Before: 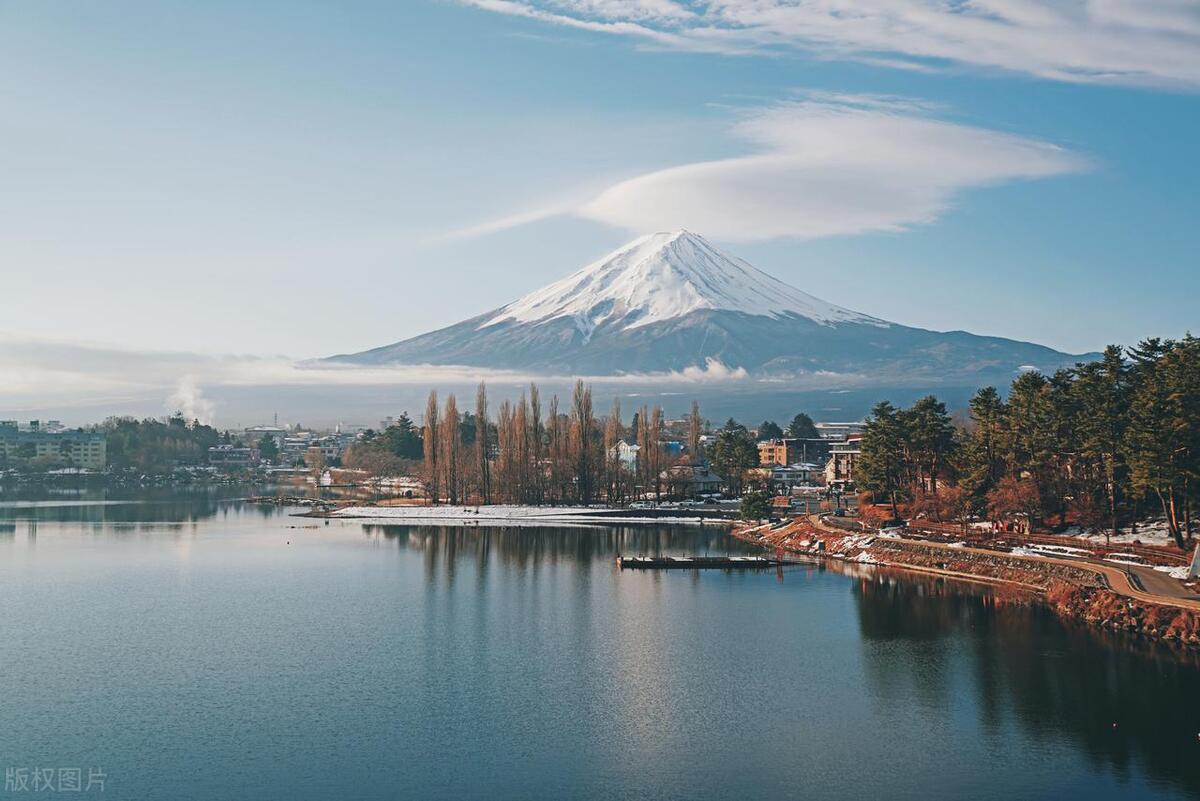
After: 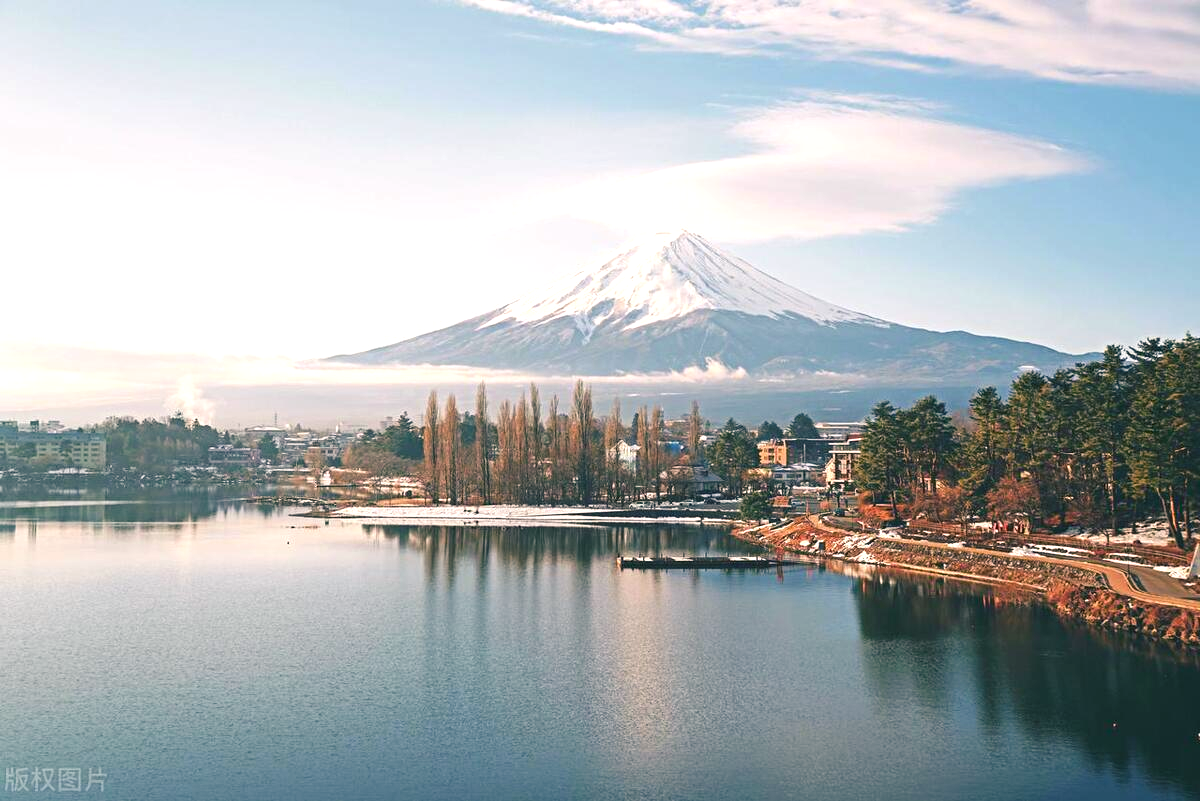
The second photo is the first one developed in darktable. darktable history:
color balance rgb: shadows lift › luminance -29.13%, shadows lift › chroma 10.121%, shadows lift › hue 229.39°, linear chroma grading › shadows -8.185%, linear chroma grading › global chroma 9.739%, perceptual saturation grading › global saturation -1.925%, perceptual saturation grading › highlights -7.935%, perceptual saturation grading › mid-tones 7.471%, perceptual saturation grading › shadows 3.509%, global vibrance 20%
exposure: exposure 0.751 EV, compensate highlight preservation false
color correction: highlights a* 6.64, highlights b* 8.29, shadows a* 5.33, shadows b* 7.16, saturation 0.926
